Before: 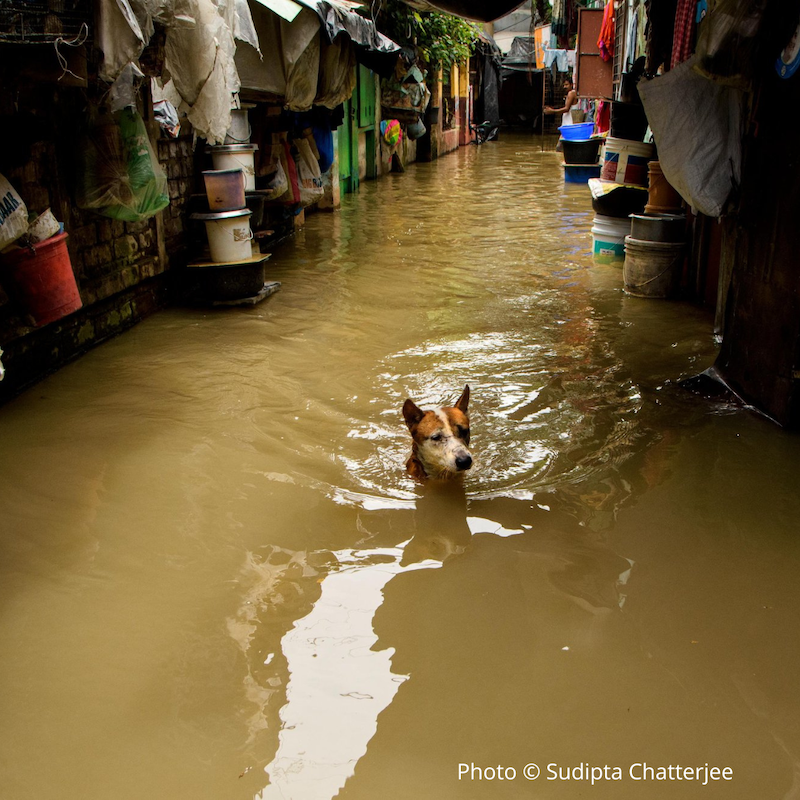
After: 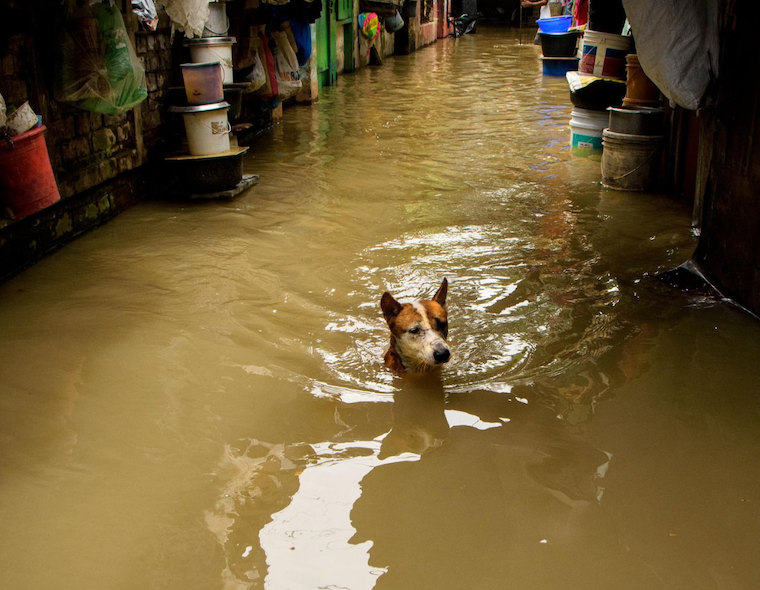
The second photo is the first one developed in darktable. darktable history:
crop and rotate: left 2.889%, top 13.614%, right 2.087%, bottom 12.569%
